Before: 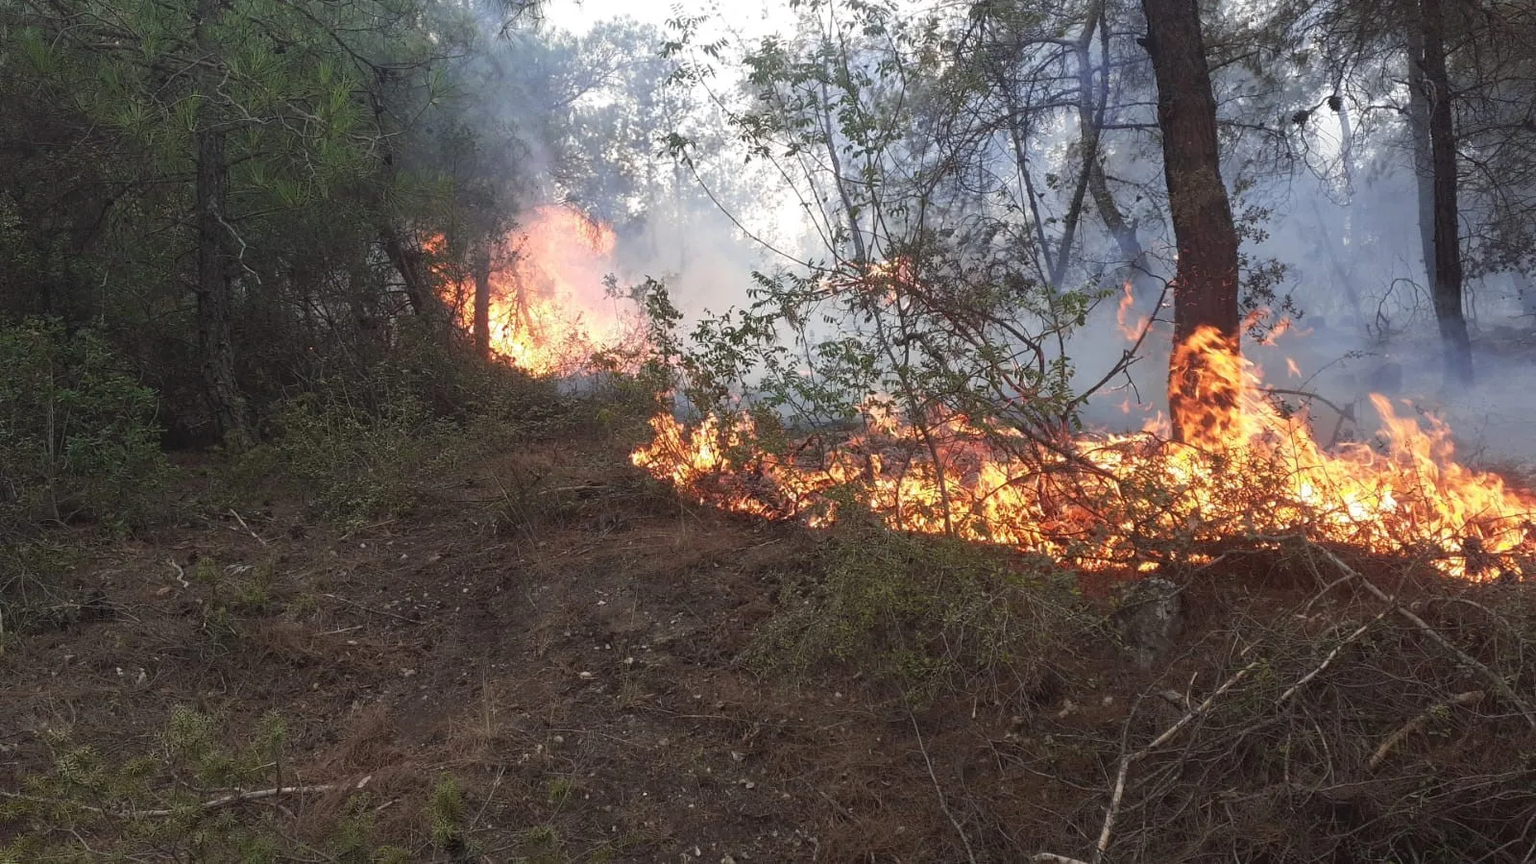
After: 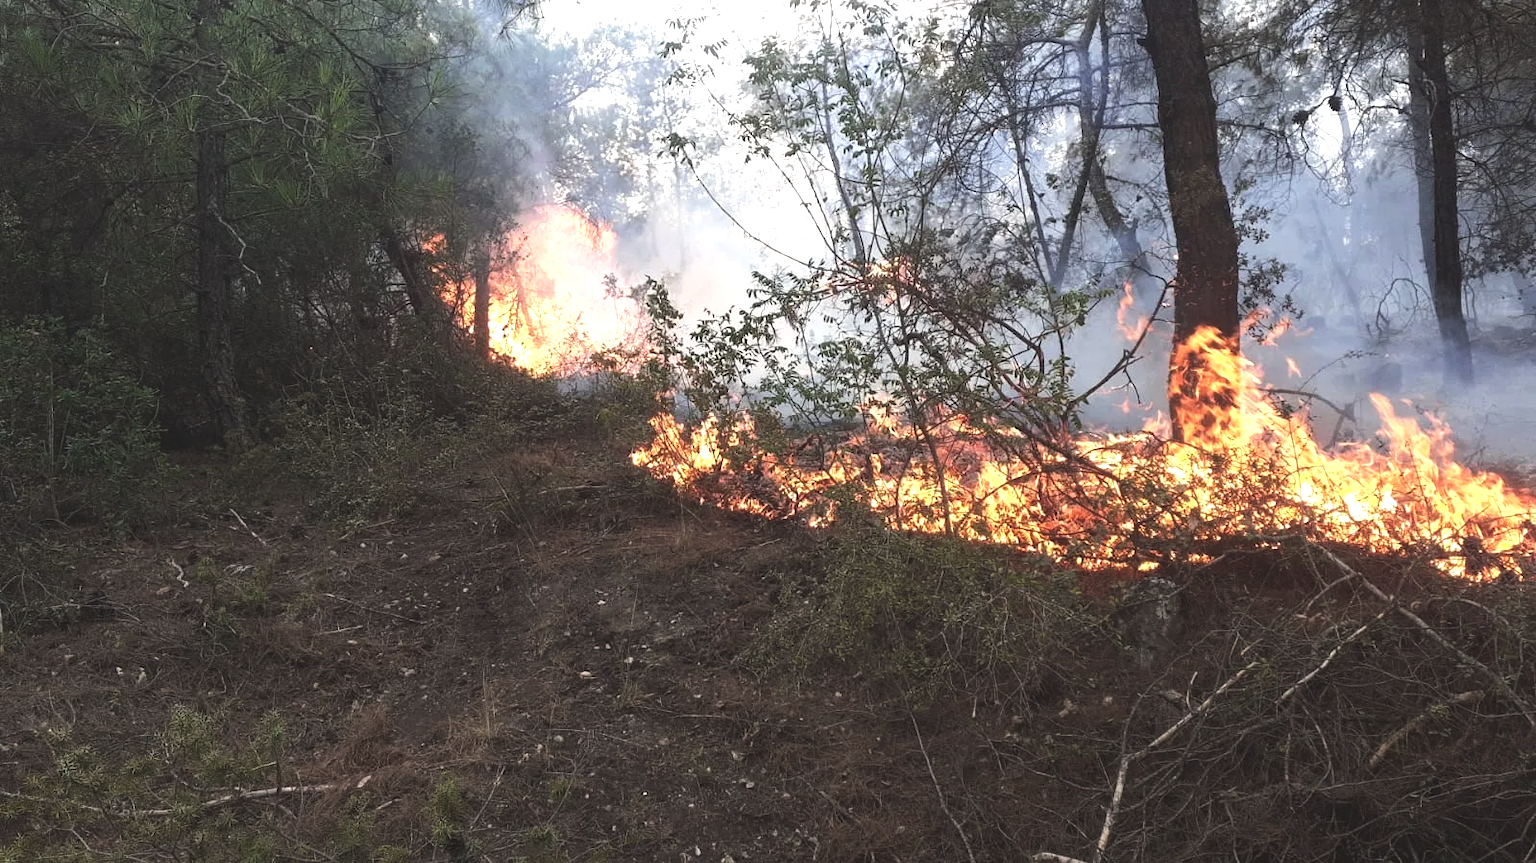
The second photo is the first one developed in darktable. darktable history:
exposure: black level correction -0.015, compensate highlight preservation false
tone equalizer: -8 EV -0.75 EV, -7 EV -0.7 EV, -6 EV -0.6 EV, -5 EV -0.4 EV, -3 EV 0.4 EV, -2 EV 0.6 EV, -1 EV 0.7 EV, +0 EV 0.75 EV, edges refinement/feathering 500, mask exposure compensation -1.57 EV, preserve details no
